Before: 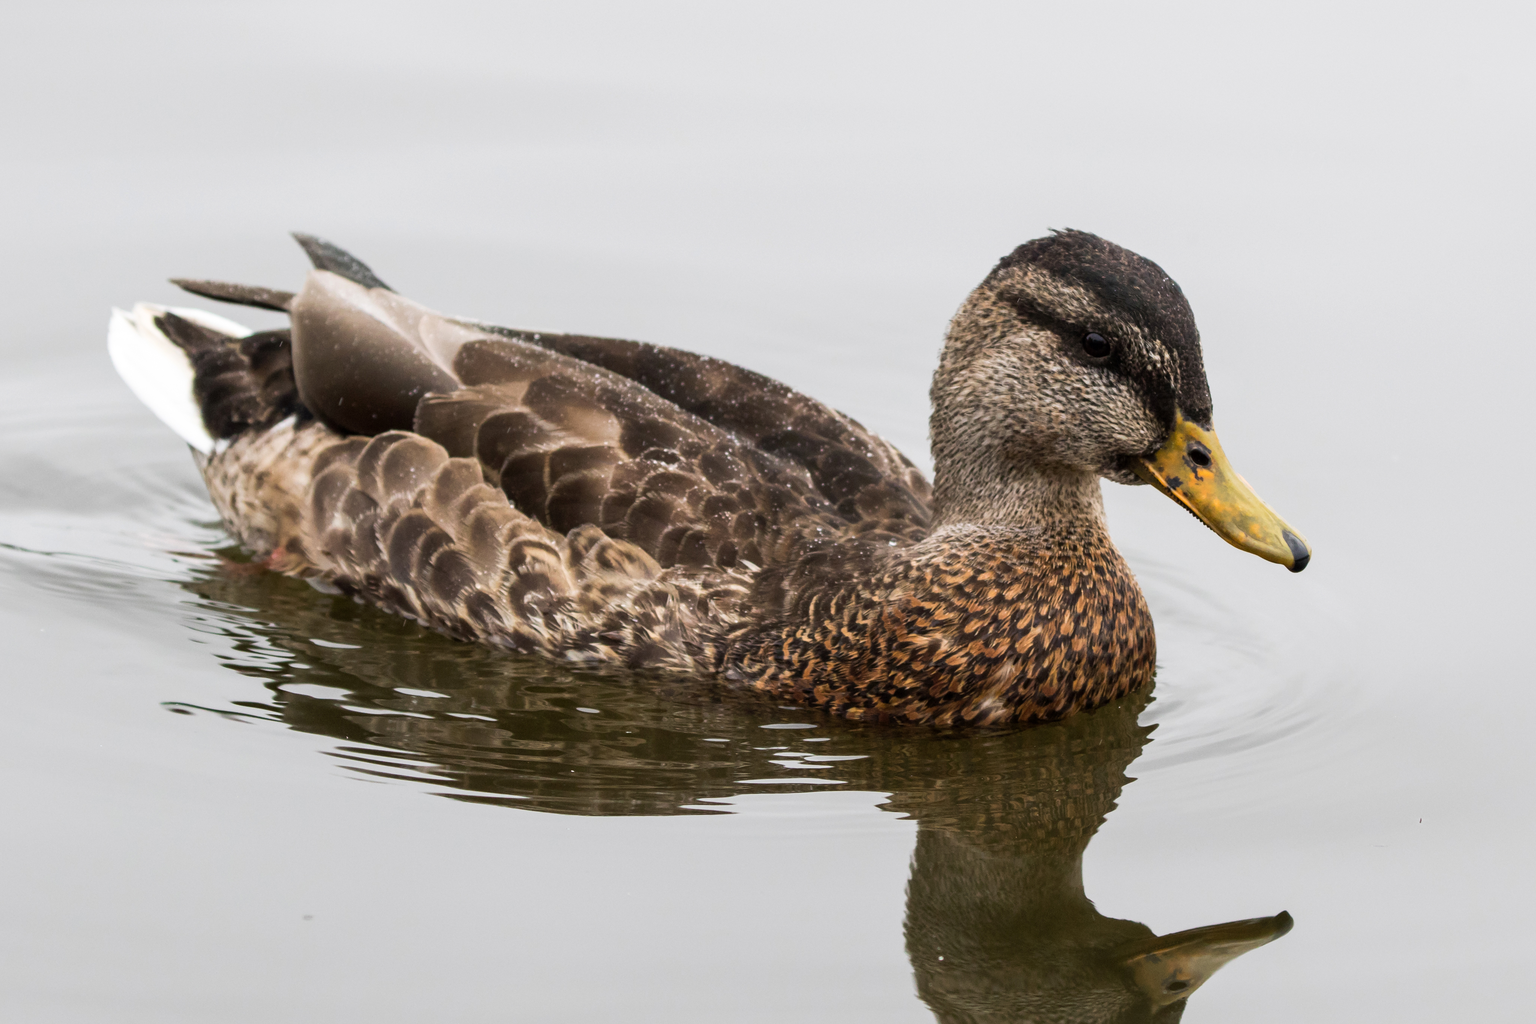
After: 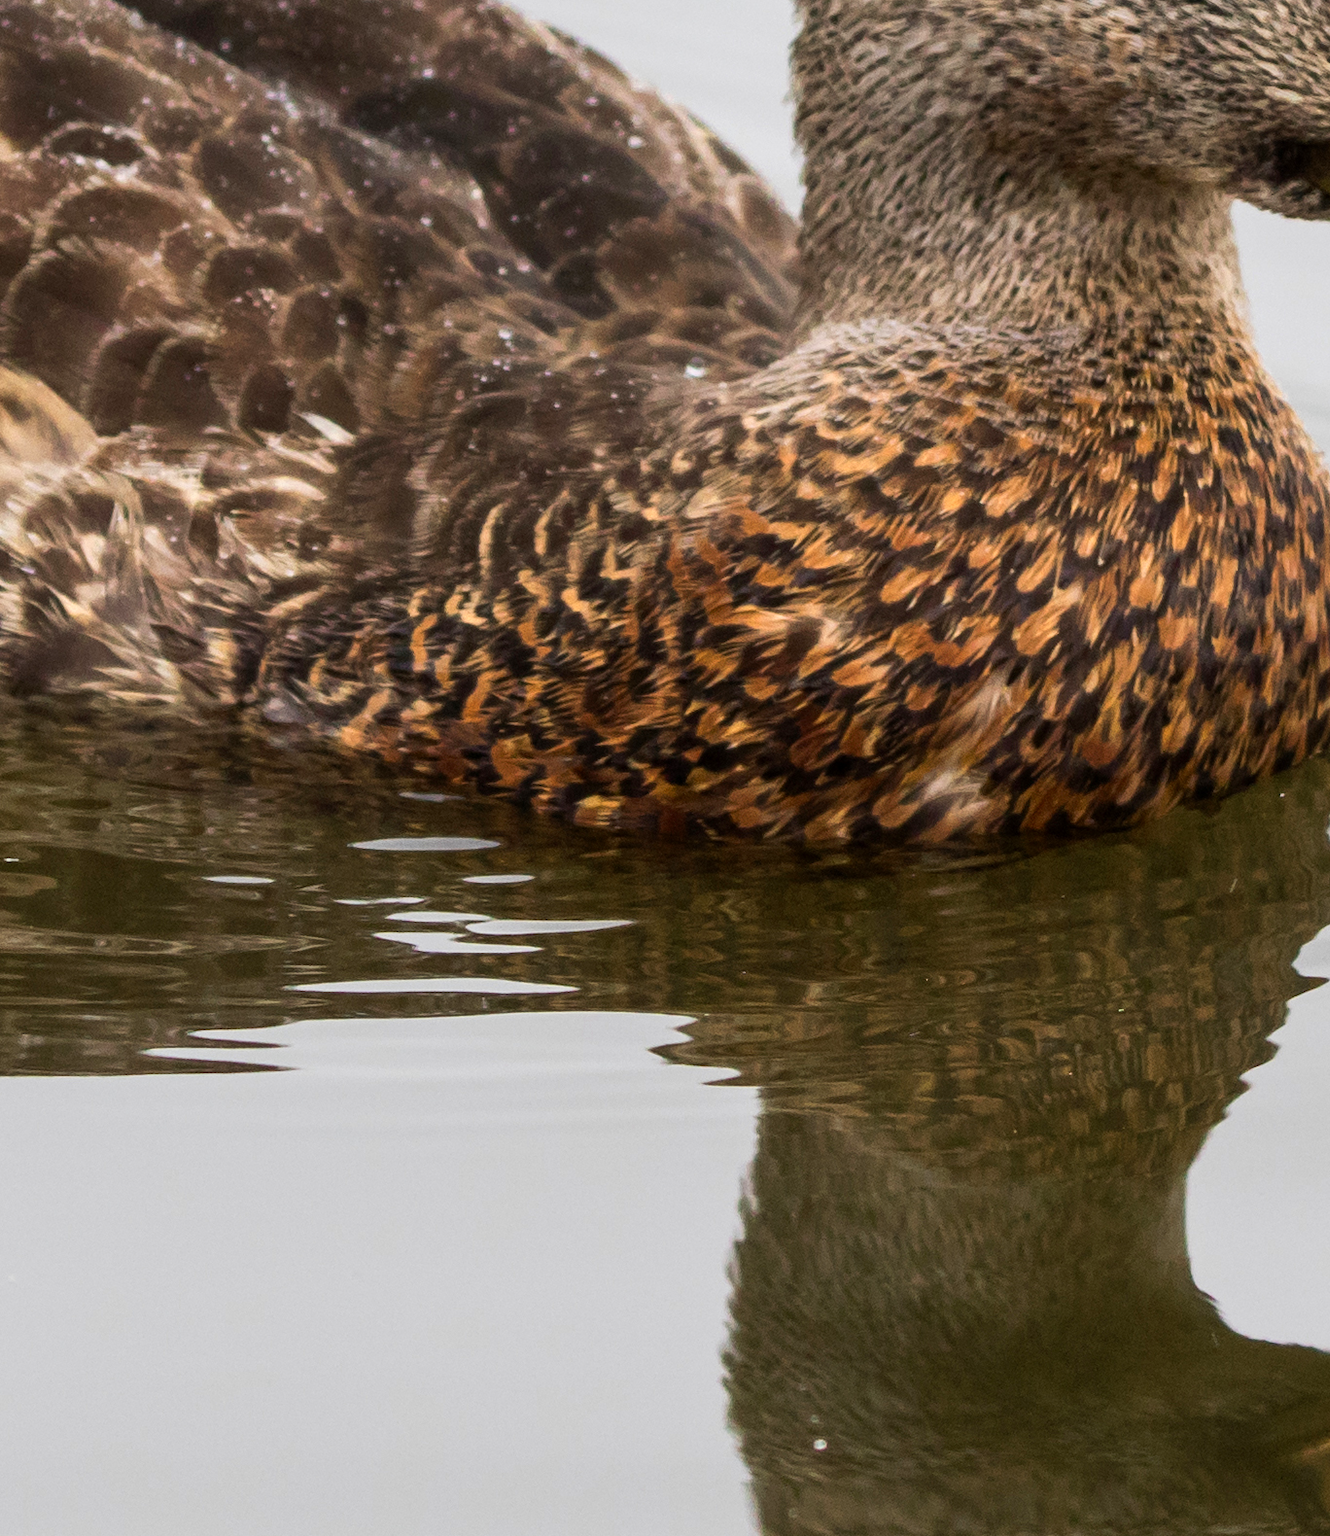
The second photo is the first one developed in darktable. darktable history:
crop: left 40.646%, top 39.093%, right 25.864%, bottom 2.919%
color zones: curves: ch0 [(0.004, 0.305) (0.261, 0.623) (0.389, 0.399) (0.708, 0.571) (0.947, 0.34)]; ch1 [(0.025, 0.645) (0.229, 0.584) (0.326, 0.551) (0.484, 0.262) (0.757, 0.643)]
